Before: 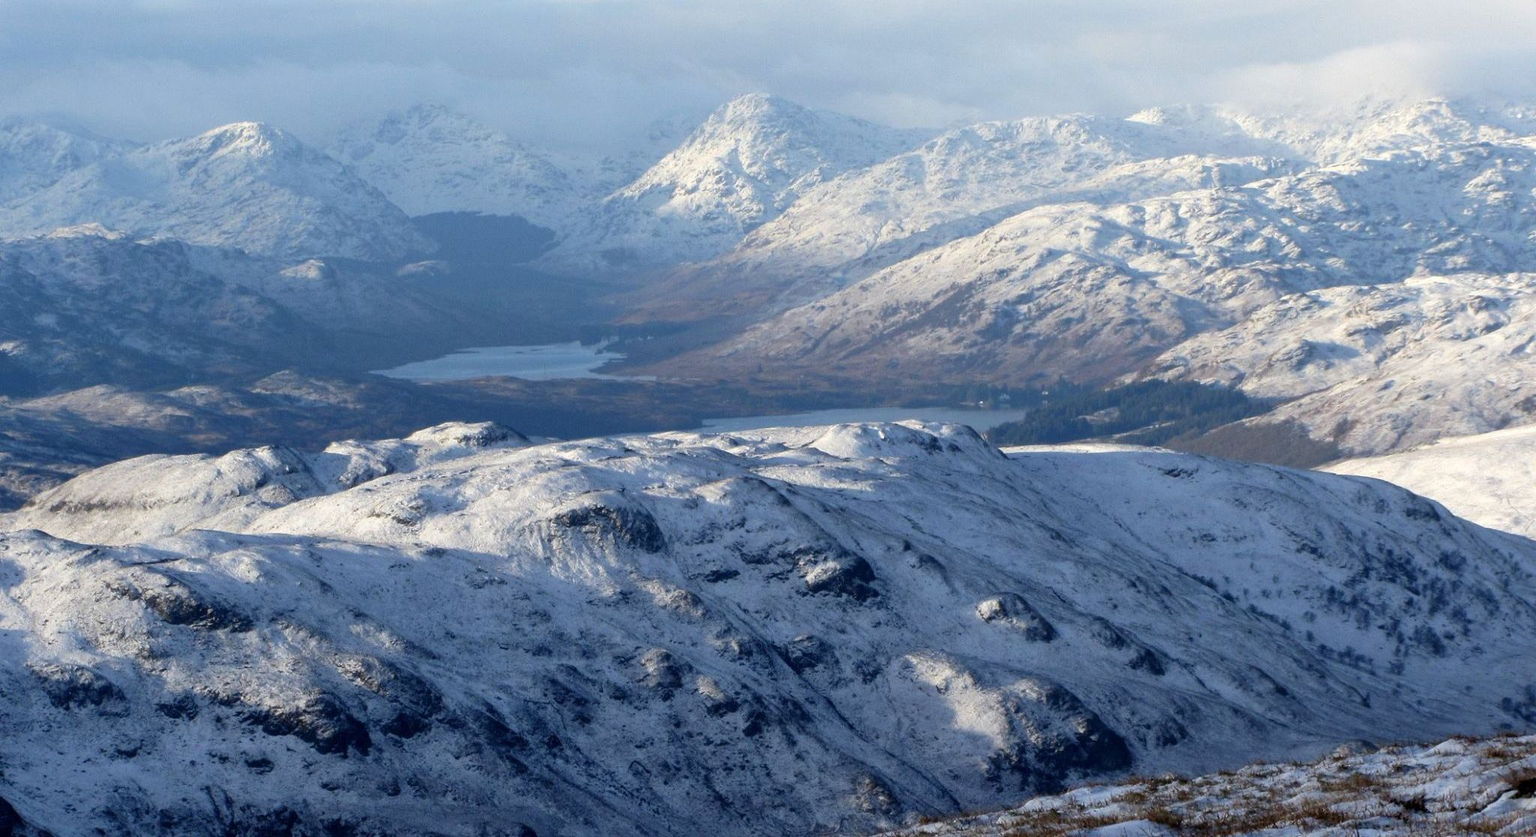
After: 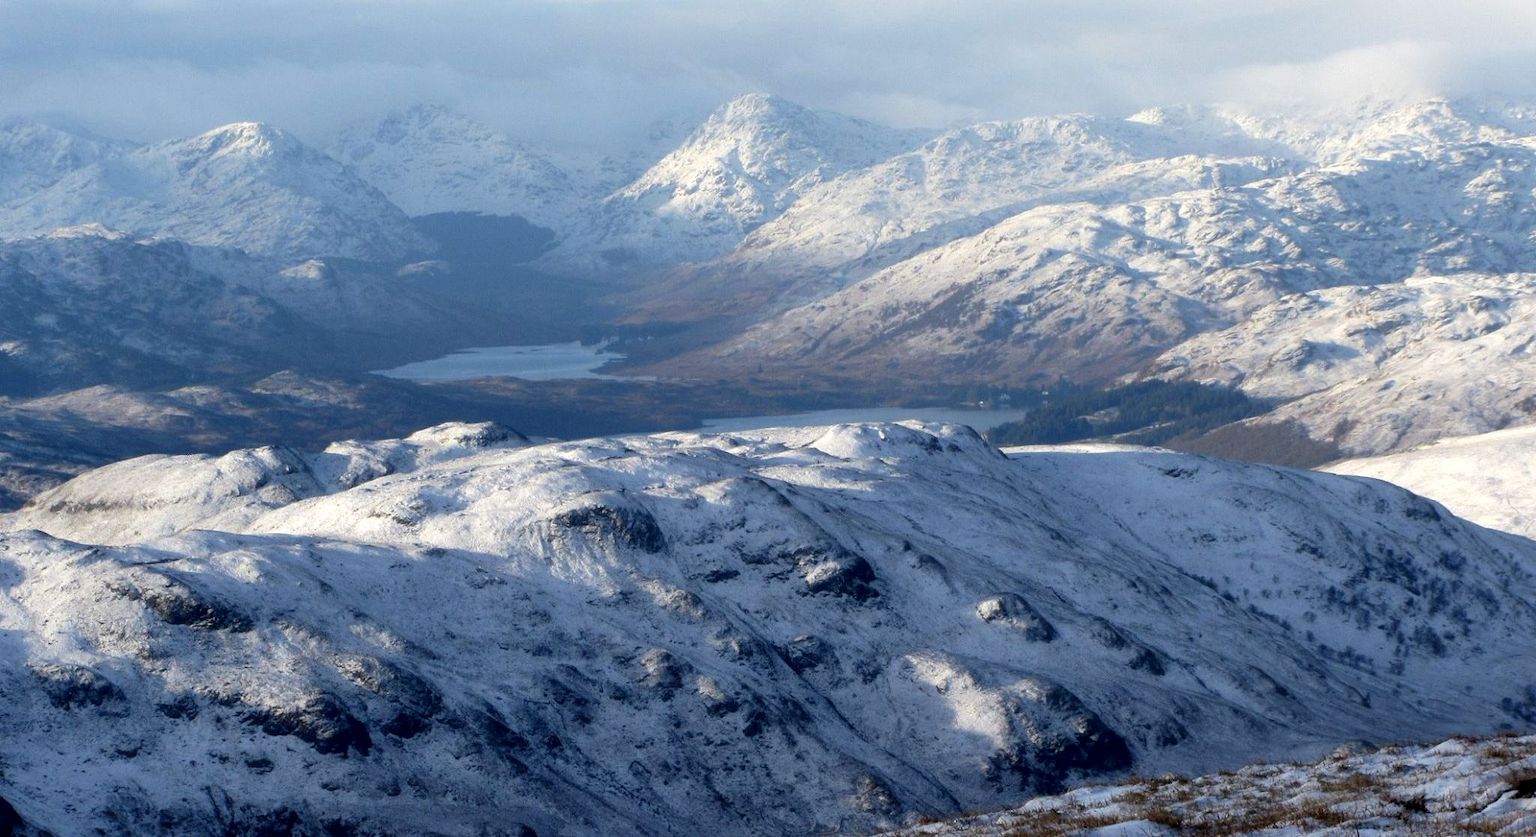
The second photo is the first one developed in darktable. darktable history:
contrast equalizer: y [[0.579, 0.58, 0.505, 0.5, 0.5, 0.5], [0.5 ×6], [0.5 ×6], [0 ×6], [0 ×6]], mix 0.576
